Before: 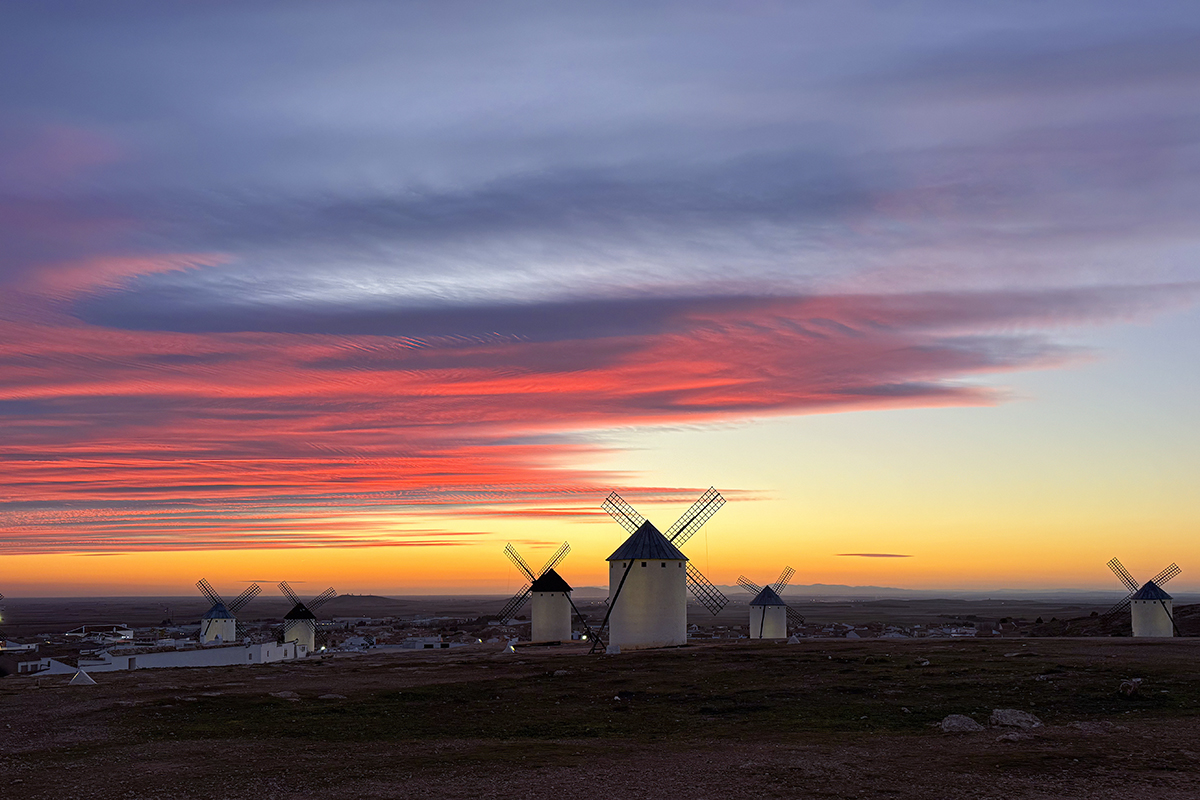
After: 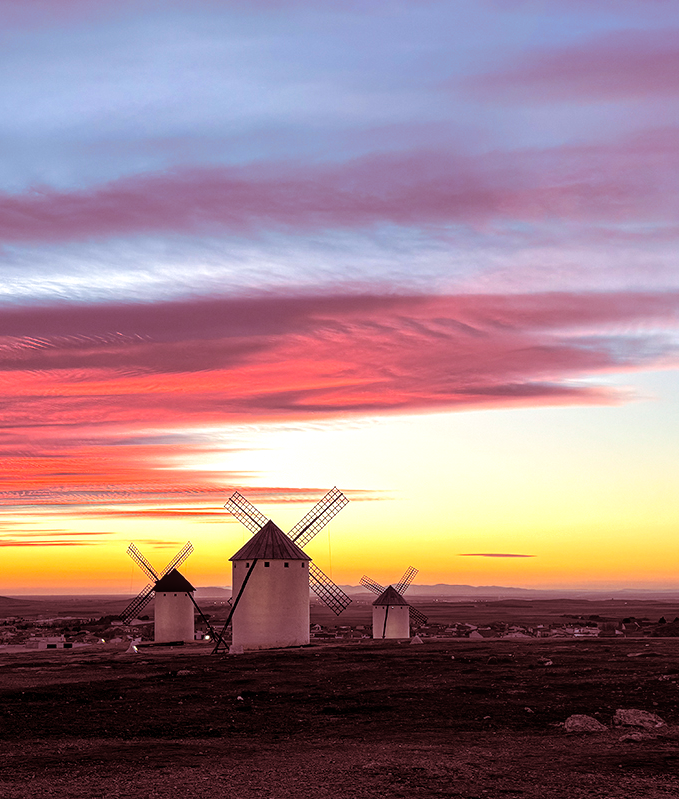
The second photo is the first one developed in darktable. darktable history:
split-toning: highlights › saturation 0, balance -61.83
crop: left 31.458%, top 0%, right 11.876%
local contrast: on, module defaults
exposure: black level correction 0.001, exposure 0.5 EV, compensate exposure bias true, compensate highlight preservation false
